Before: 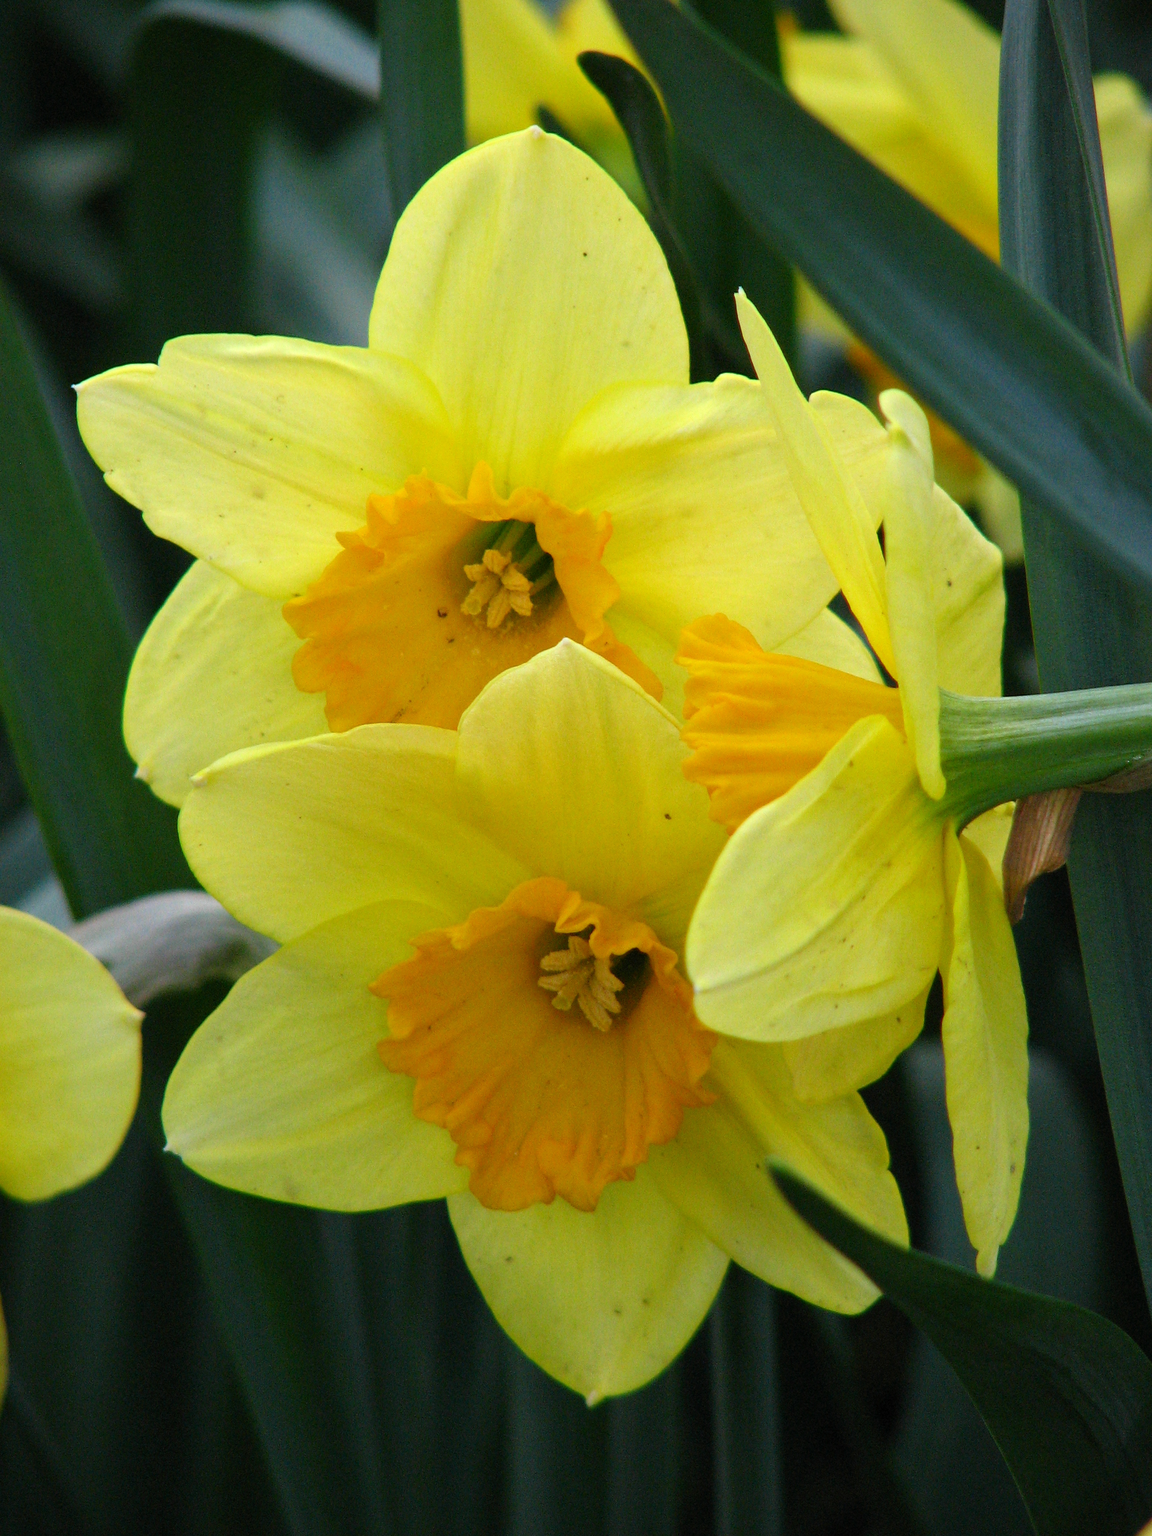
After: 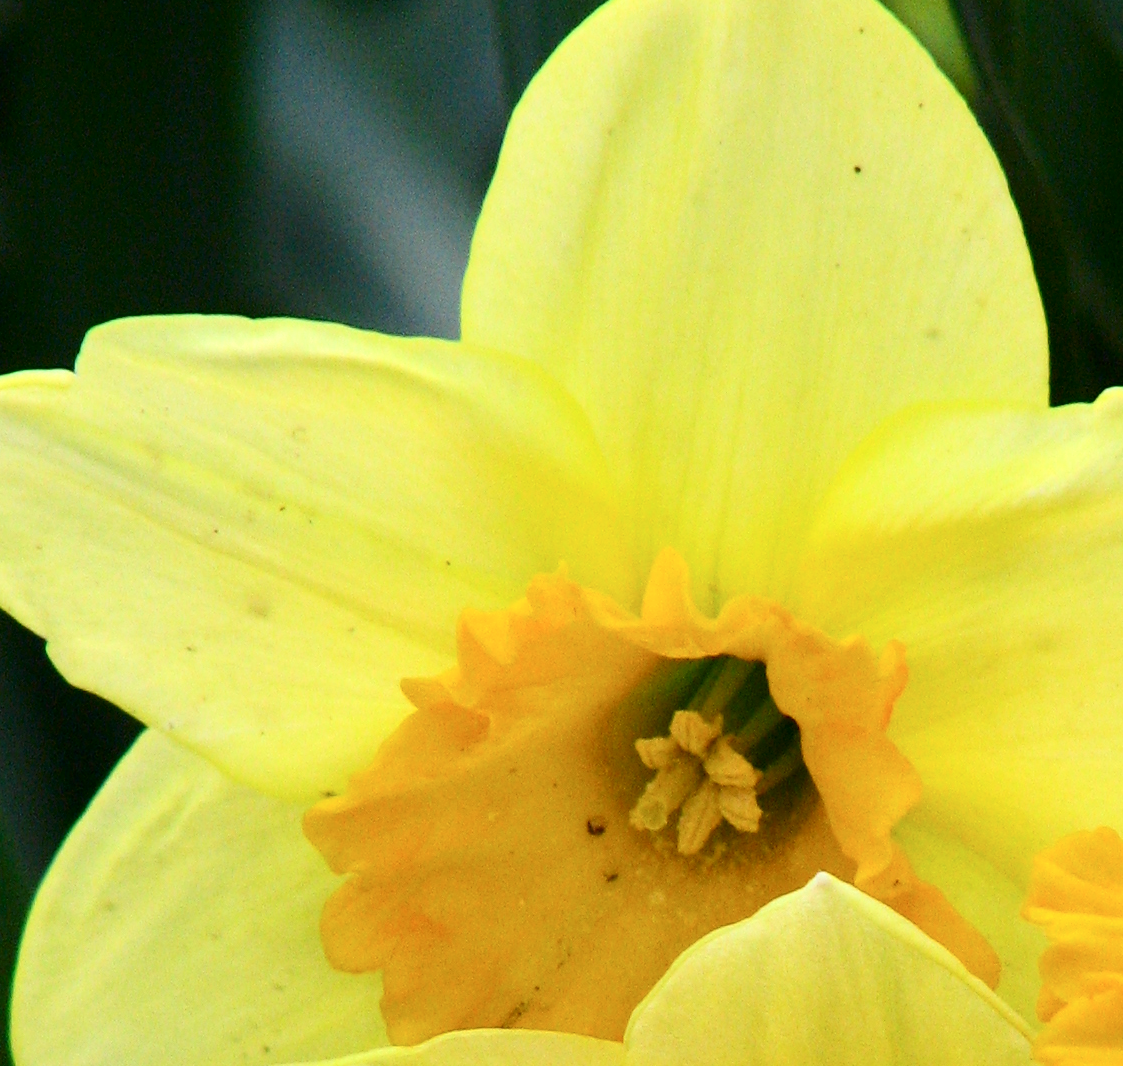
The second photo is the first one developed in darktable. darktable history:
contrast brightness saturation: contrast 0.222
crop: left 10.192%, top 10.562%, right 36.59%, bottom 51.564%
